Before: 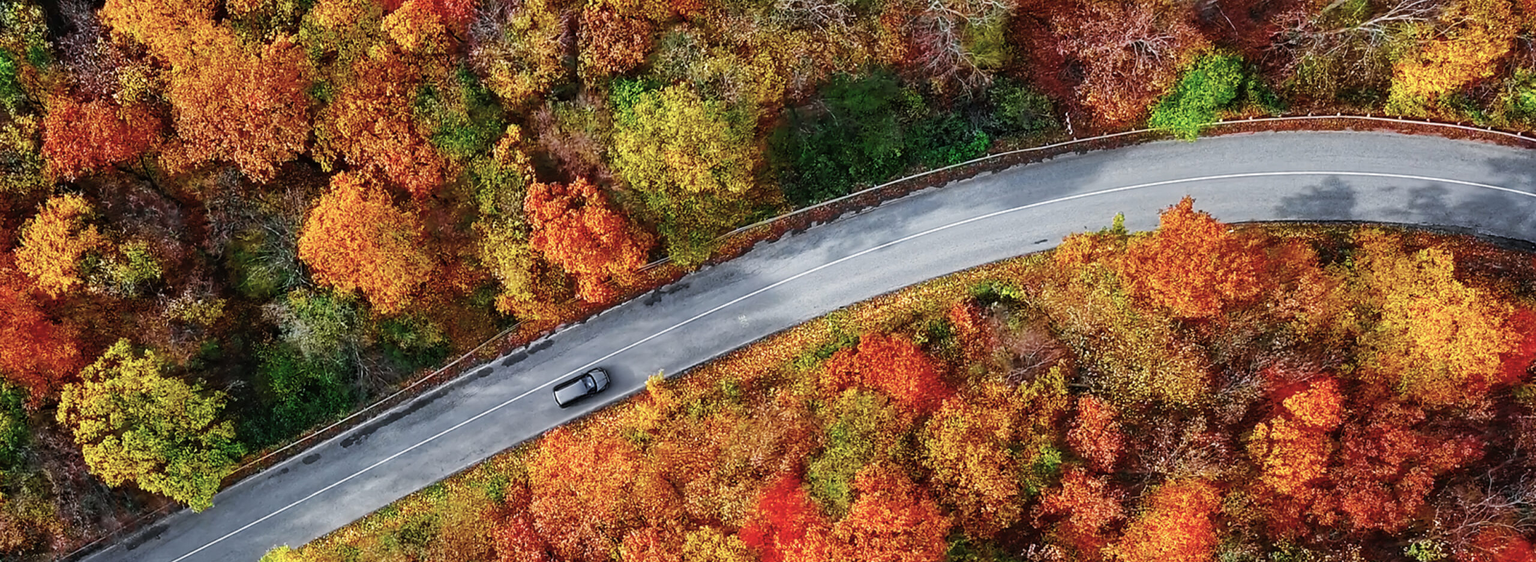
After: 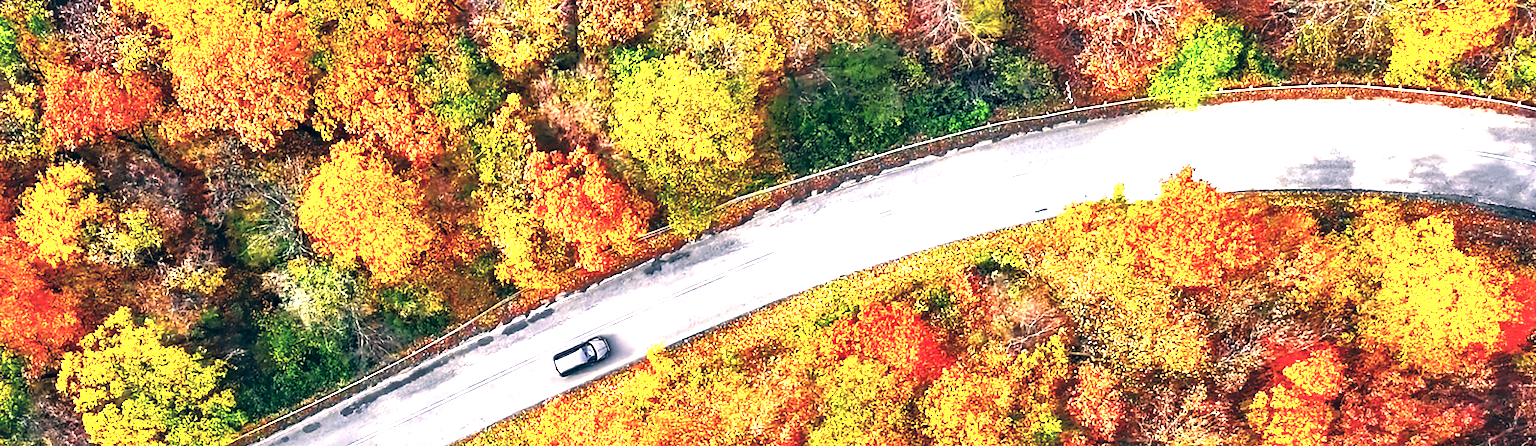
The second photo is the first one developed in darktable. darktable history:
local contrast: mode bilateral grid, contrast 100, coarseness 100, detail 165%, midtone range 0.2
crop and rotate: top 5.658%, bottom 14.769%
color correction: highlights a* 10.28, highlights b* 14.46, shadows a* -10.23, shadows b* -15
exposure: exposure 2.002 EV, compensate highlight preservation false
